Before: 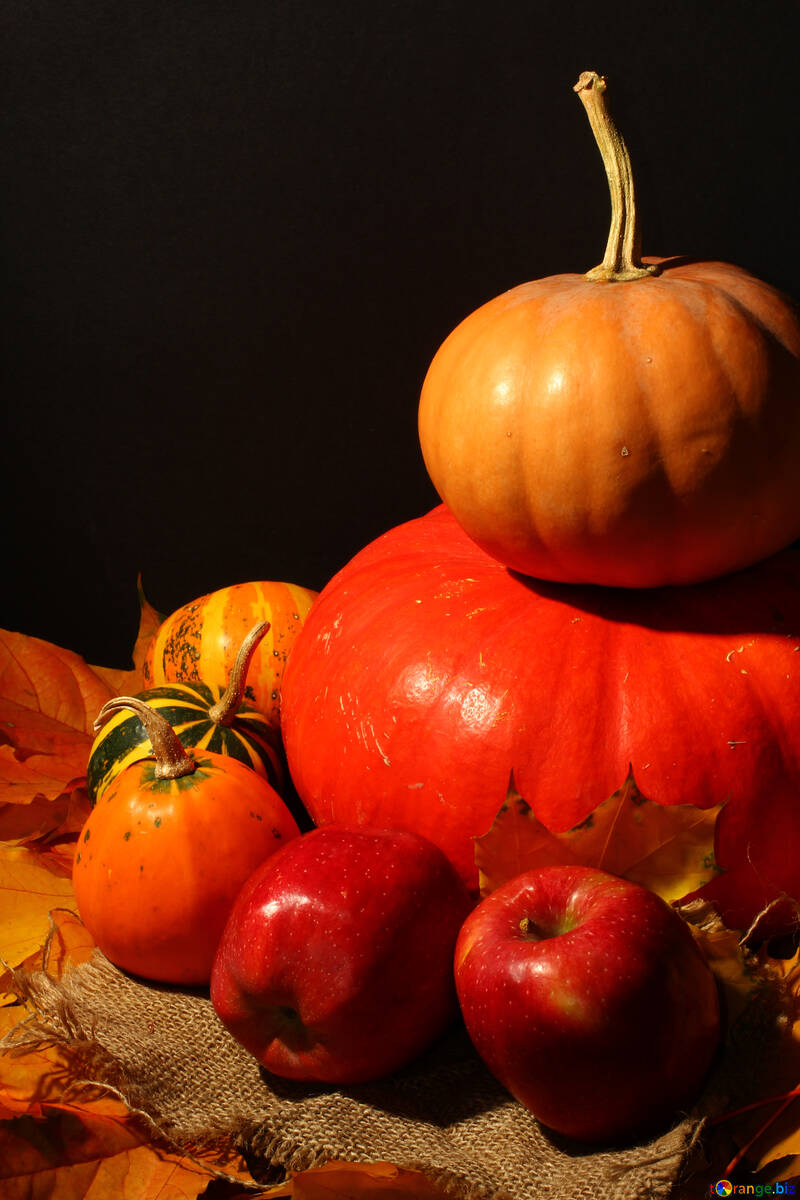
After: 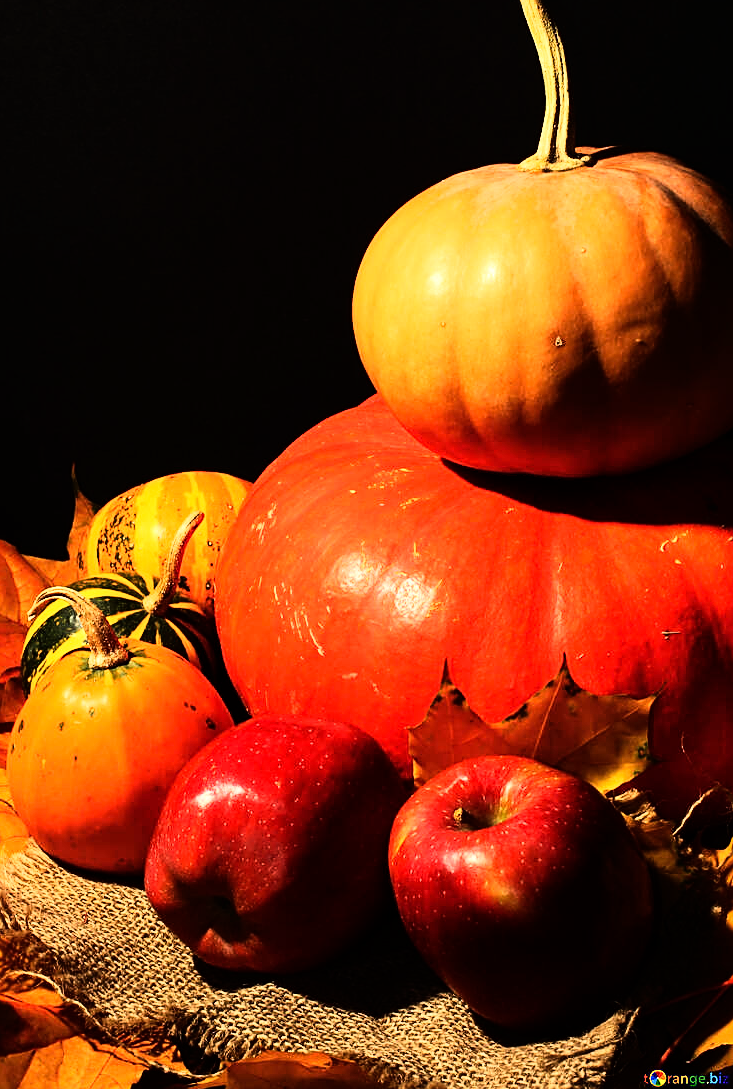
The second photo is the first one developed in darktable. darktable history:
sharpen: on, module defaults
rgb curve: curves: ch0 [(0, 0) (0.21, 0.15) (0.24, 0.21) (0.5, 0.75) (0.75, 0.96) (0.89, 0.99) (1, 1)]; ch1 [(0, 0.02) (0.21, 0.13) (0.25, 0.2) (0.5, 0.67) (0.75, 0.9) (0.89, 0.97) (1, 1)]; ch2 [(0, 0.02) (0.21, 0.13) (0.25, 0.2) (0.5, 0.67) (0.75, 0.9) (0.89, 0.97) (1, 1)], compensate middle gray true
crop and rotate: left 8.262%, top 9.226%
